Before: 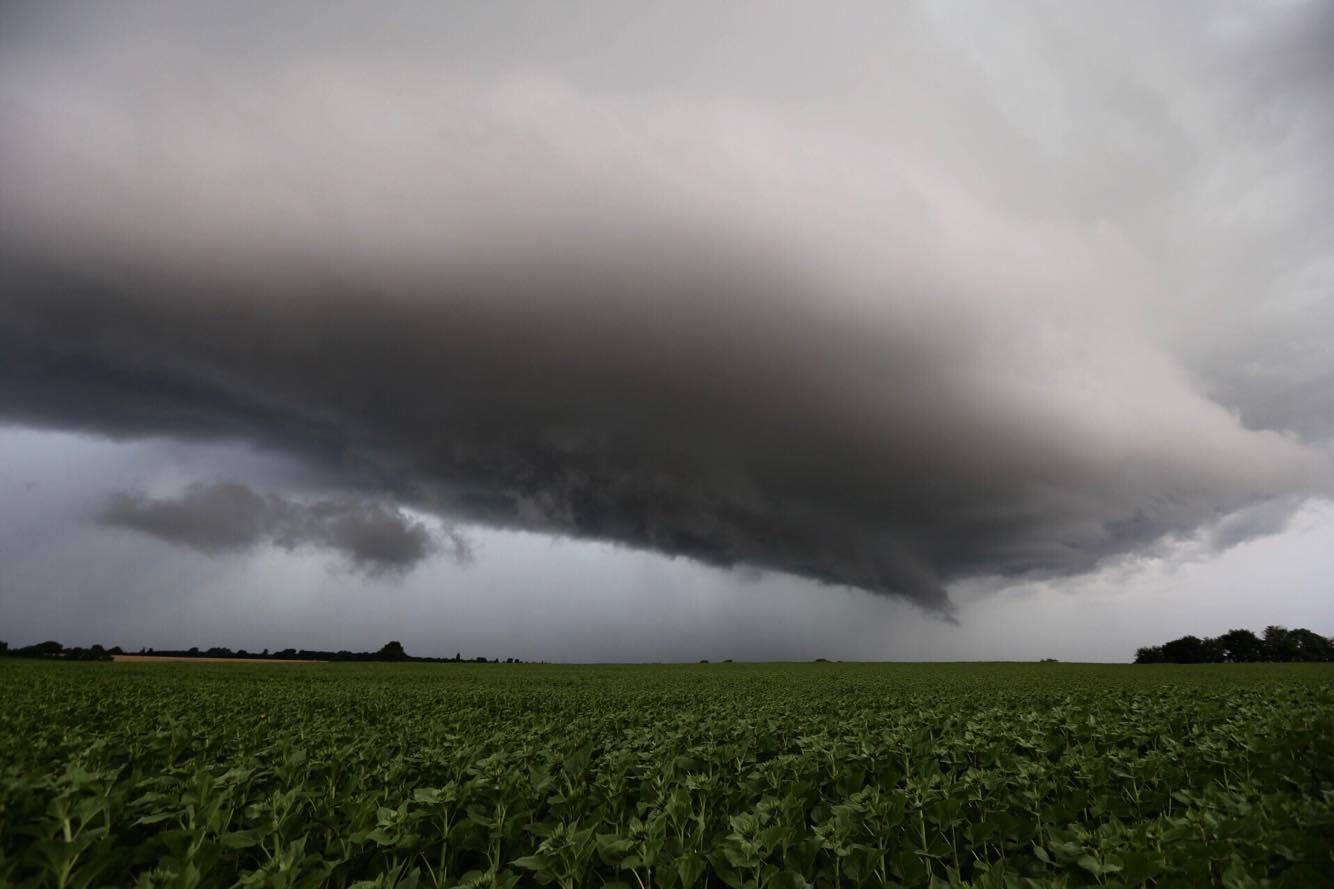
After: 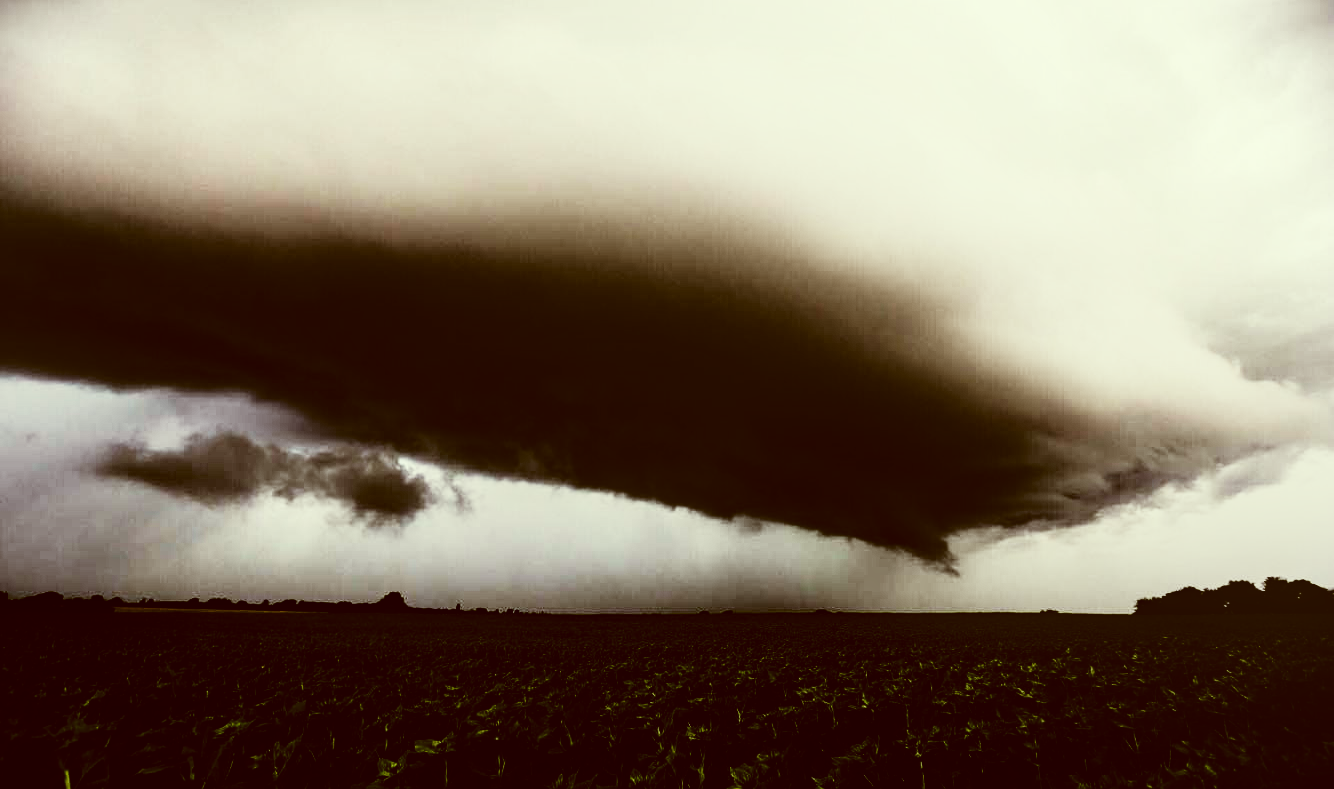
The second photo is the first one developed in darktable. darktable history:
tone curve: curves: ch0 [(0, 0) (0.003, 0.005) (0.011, 0.008) (0.025, 0.013) (0.044, 0.017) (0.069, 0.022) (0.1, 0.029) (0.136, 0.038) (0.177, 0.053) (0.224, 0.081) (0.277, 0.128) (0.335, 0.214) (0.399, 0.343) (0.468, 0.478) (0.543, 0.641) (0.623, 0.798) (0.709, 0.911) (0.801, 0.971) (0.898, 0.99) (1, 1)], preserve colors none
filmic rgb: black relative exposure -5 EV, hardness 2.88, contrast 1.5
crop and rotate: top 5.609%, bottom 5.609%
contrast brightness saturation: saturation -0.17
color correction: highlights a* -5.3, highlights b* 9.8, shadows a* 9.8, shadows b* 24.26
local contrast: on, module defaults
